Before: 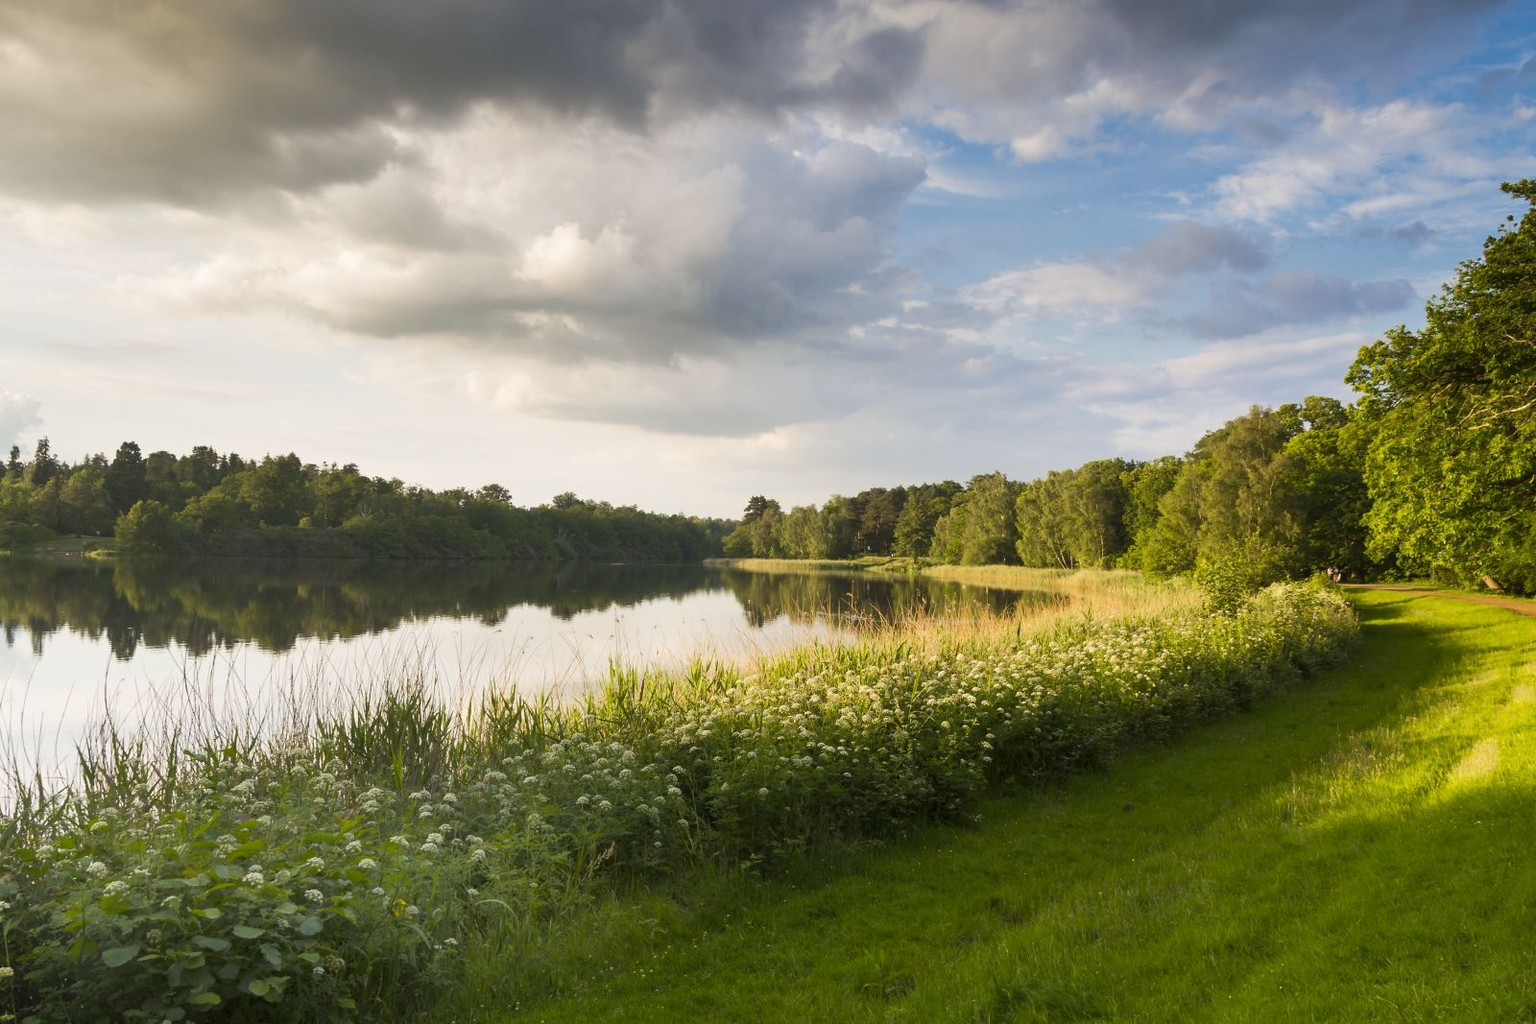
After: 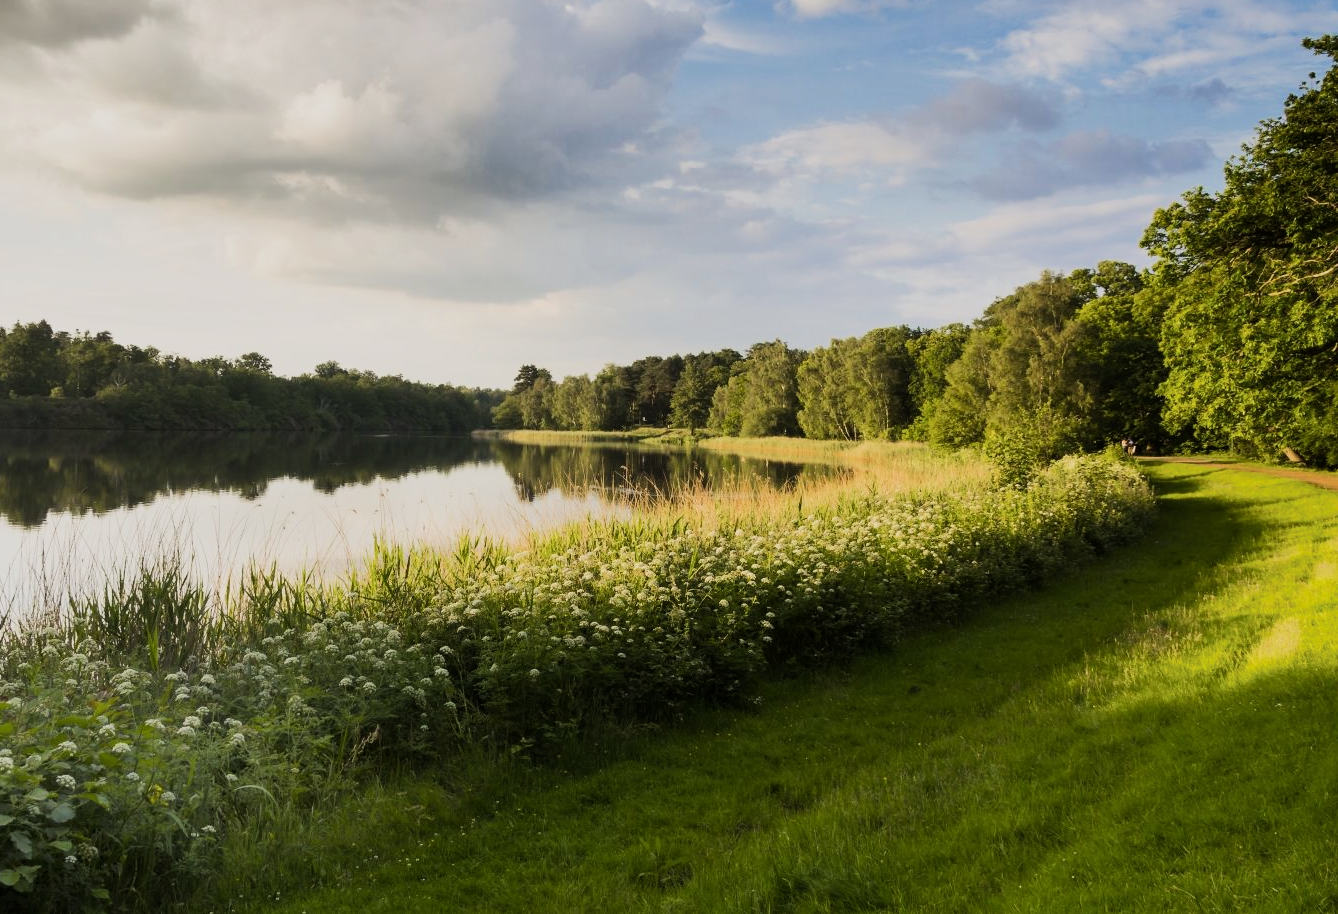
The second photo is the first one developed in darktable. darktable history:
crop: left 16.315%, top 14.246%
filmic rgb: black relative exposure -7.5 EV, white relative exposure 5 EV, hardness 3.31, contrast 1.3, contrast in shadows safe
